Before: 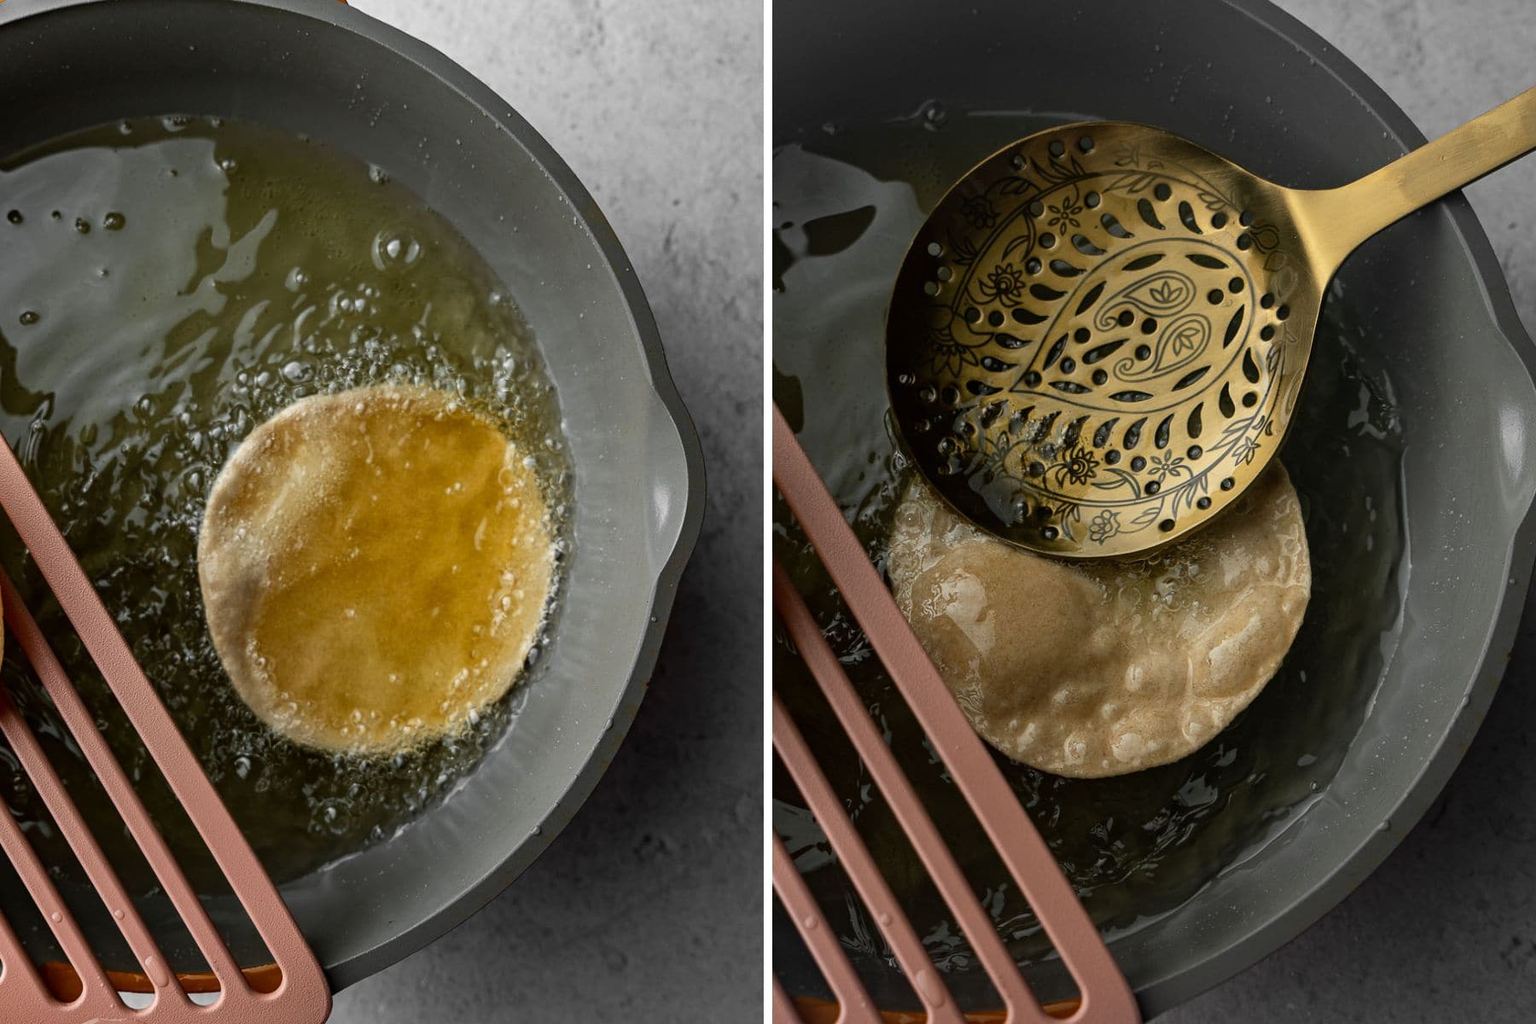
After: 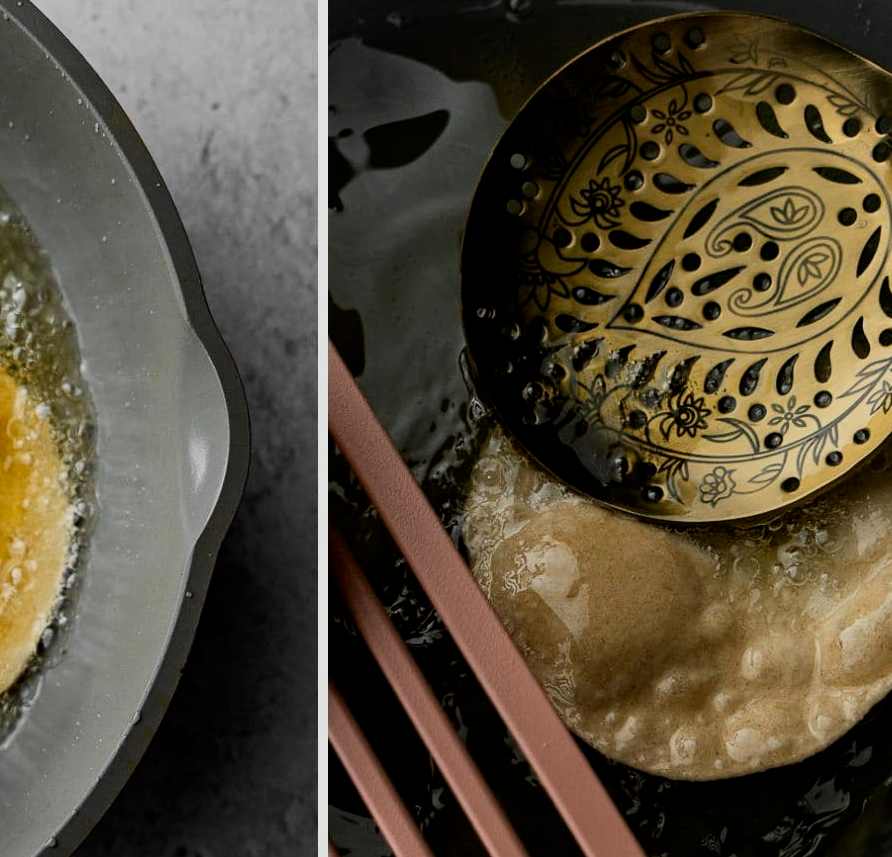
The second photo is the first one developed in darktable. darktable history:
filmic rgb: middle gray luminance 18.42%, black relative exposure -9 EV, white relative exposure 3.75 EV, threshold 6 EV, target black luminance 0%, hardness 4.85, latitude 67.35%, contrast 0.955, highlights saturation mix 20%, shadows ↔ highlights balance 21.36%, add noise in highlights 0, preserve chrominance luminance Y, color science v3 (2019), use custom middle-gray values true, iterations of high-quality reconstruction 0, contrast in highlights soft, enable highlight reconstruction true
crop: left 32.075%, top 10.976%, right 18.355%, bottom 17.596%
contrast brightness saturation: contrast 0.15, brightness -0.01, saturation 0.1
